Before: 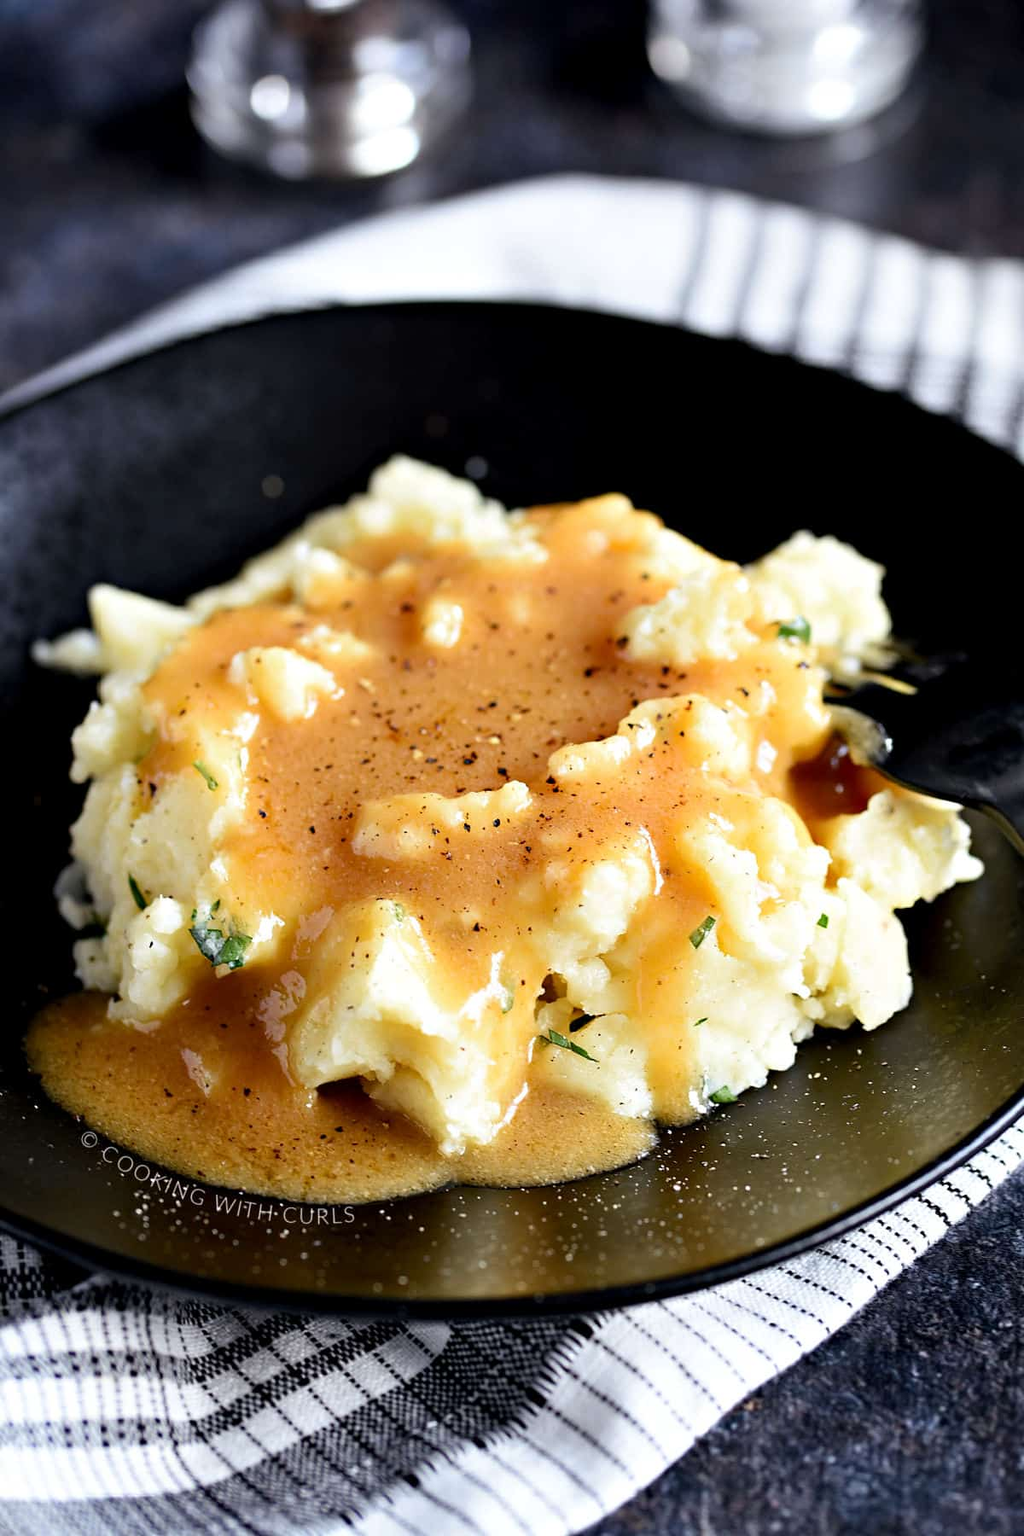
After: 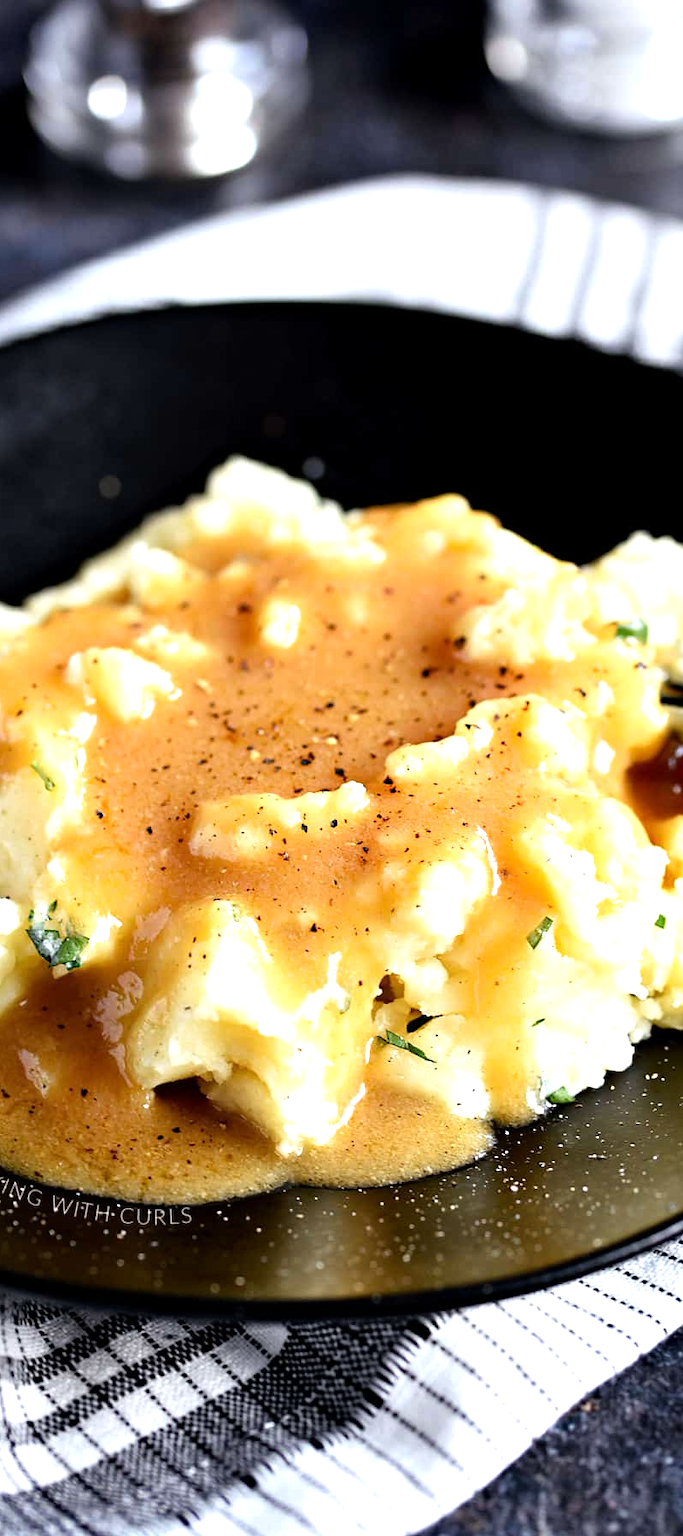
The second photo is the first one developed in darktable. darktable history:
tone equalizer: -8 EV -0.39 EV, -7 EV -0.423 EV, -6 EV -0.314 EV, -5 EV -0.2 EV, -3 EV 0.207 EV, -2 EV 0.321 EV, -1 EV 0.4 EV, +0 EV 0.441 EV, smoothing 1
crop and rotate: left 15.986%, right 17.266%
